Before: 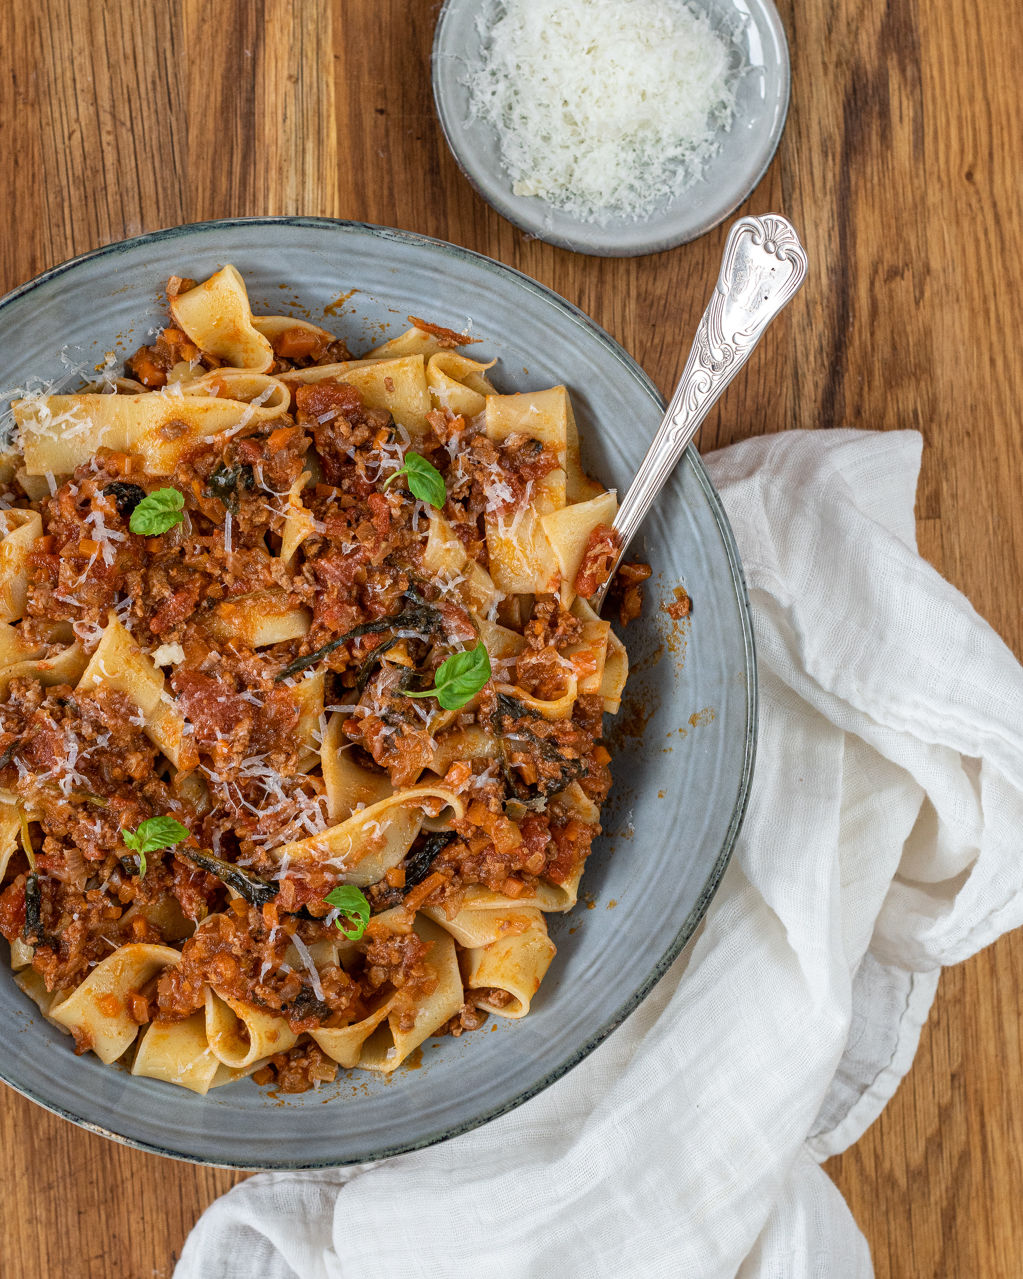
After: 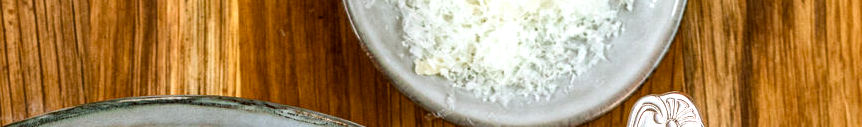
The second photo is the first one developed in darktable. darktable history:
color balance rgb: shadows lift › luminance -20%, power › hue 72.24°, highlights gain › luminance 15%, global offset › hue 171.6°, perceptual saturation grading › highlights -15%, perceptual saturation grading › shadows 25%, global vibrance 35%, contrast 10%
color correction: highlights a* -0.482, highlights b* 0.161, shadows a* 4.66, shadows b* 20.72
levels: levels [0.016, 0.484, 0.953]
crop and rotate: left 9.644%, top 9.491%, right 6.021%, bottom 80.509%
